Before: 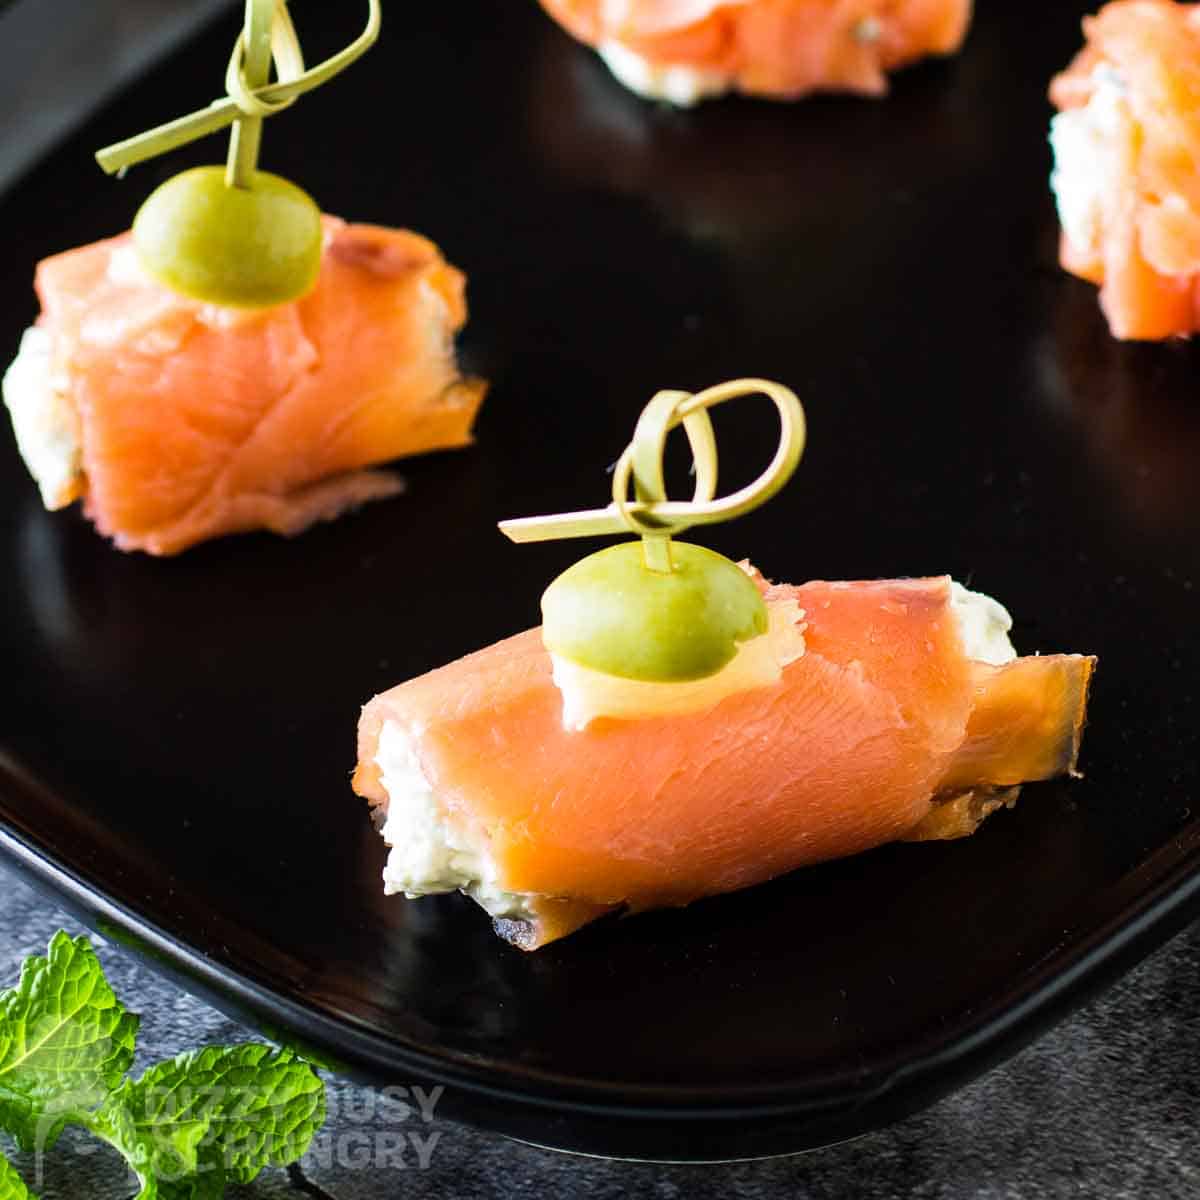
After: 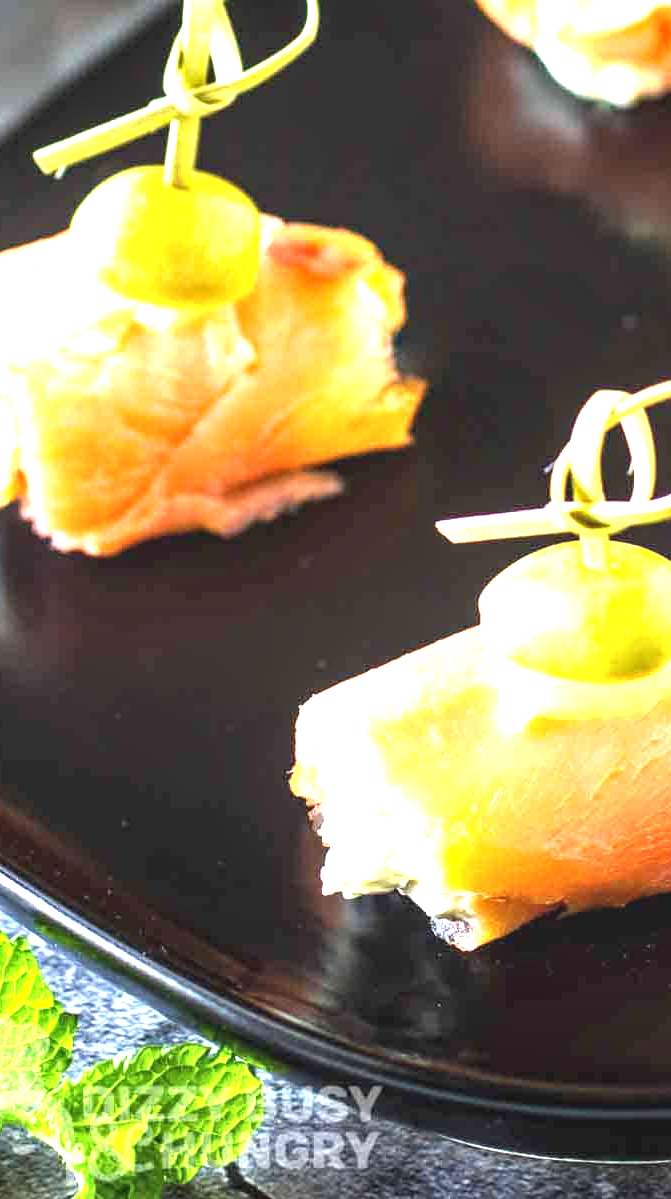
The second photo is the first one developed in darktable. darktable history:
exposure: black level correction 0, exposure 1.936 EV, compensate highlight preservation false
crop: left 5.19%, right 38.836%
local contrast: detail 110%
contrast brightness saturation: saturation -0.055
